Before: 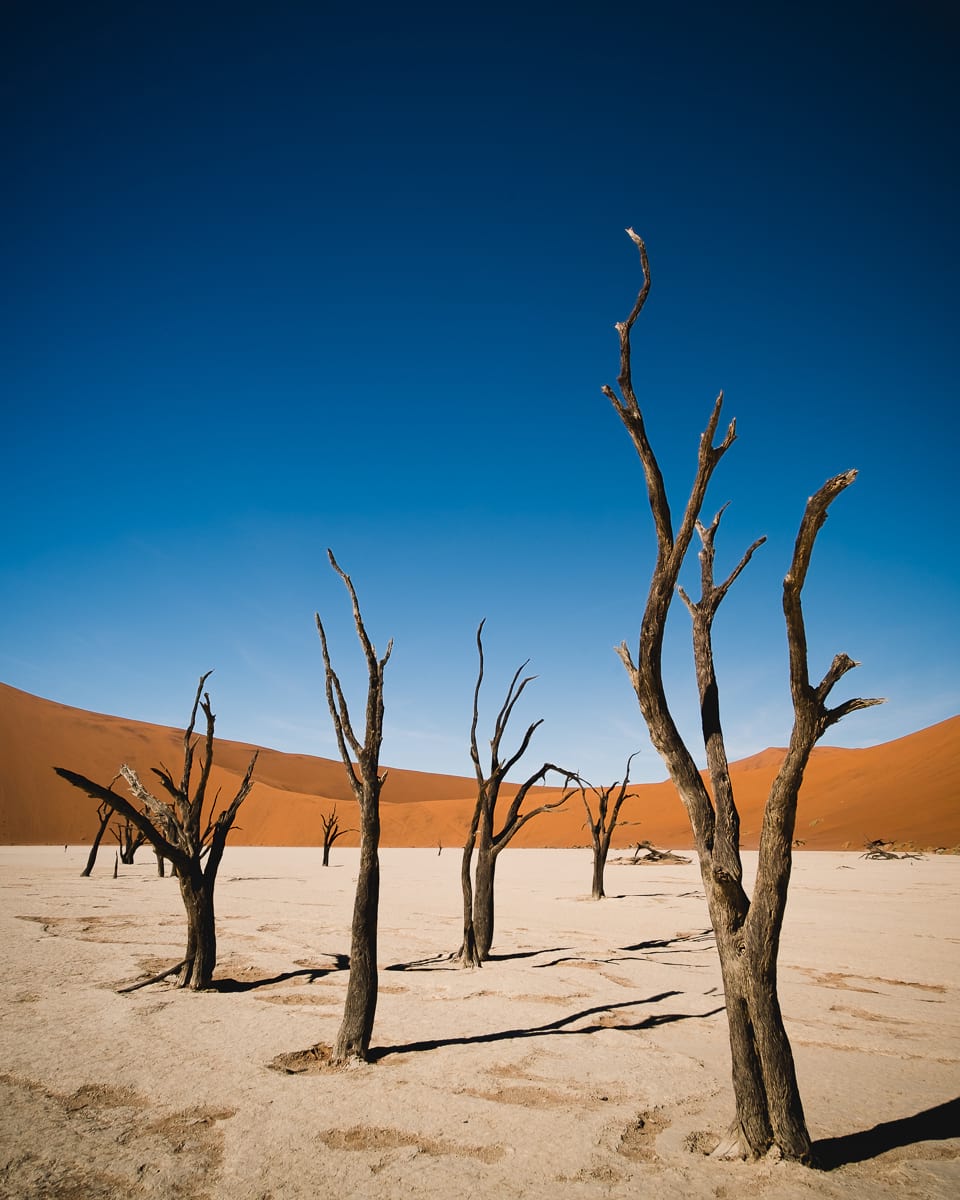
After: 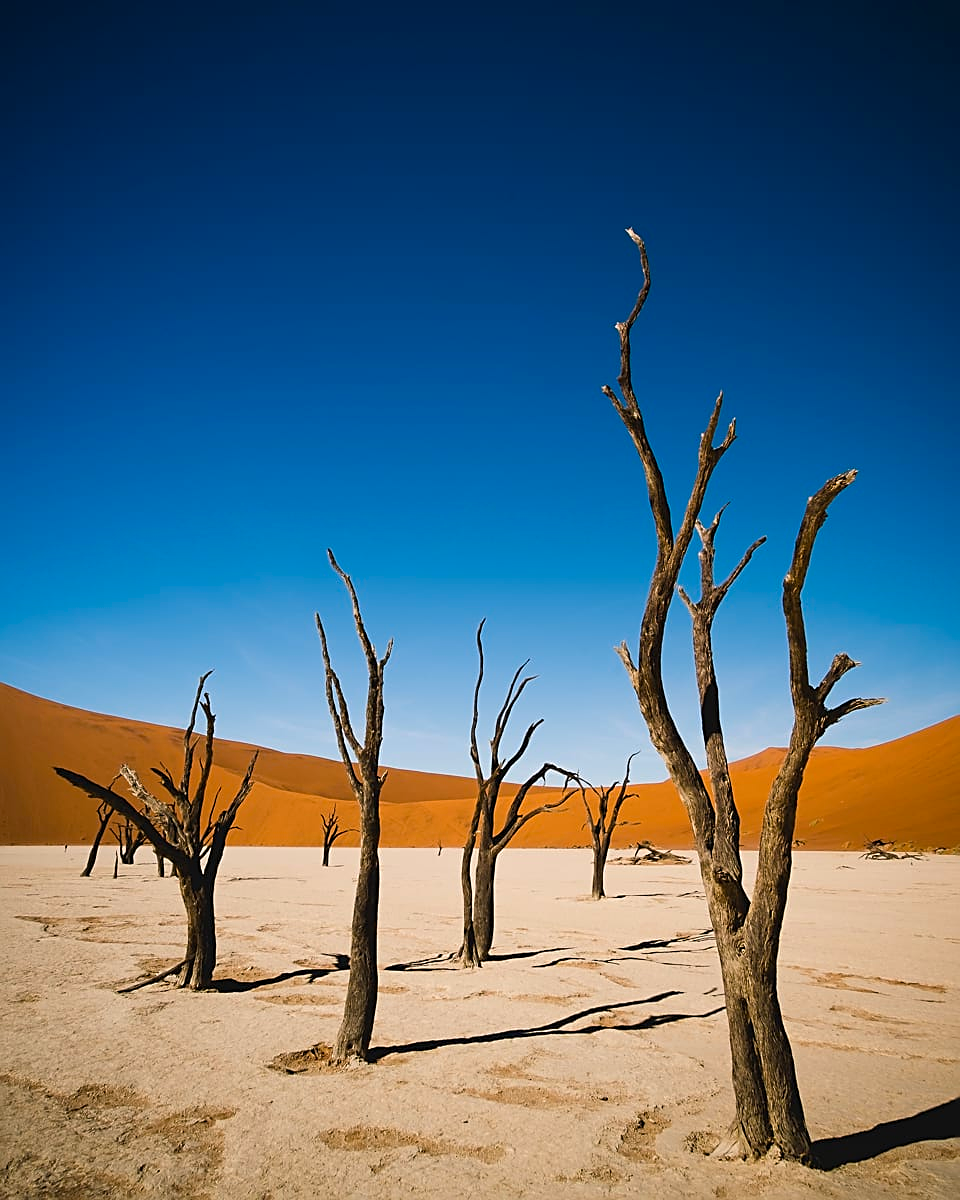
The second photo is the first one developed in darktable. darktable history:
color balance rgb: perceptual saturation grading › global saturation 10.504%, global vibrance 26.905%
sharpen: on, module defaults
